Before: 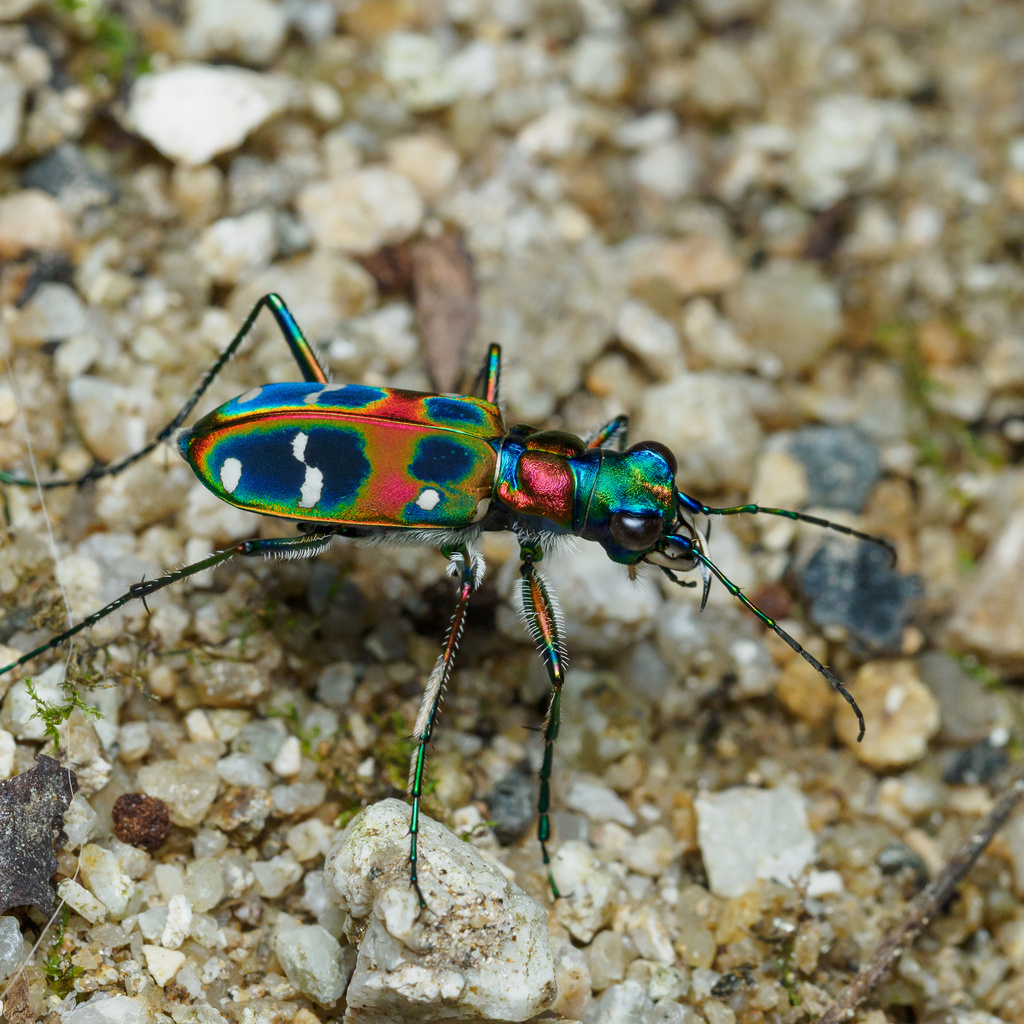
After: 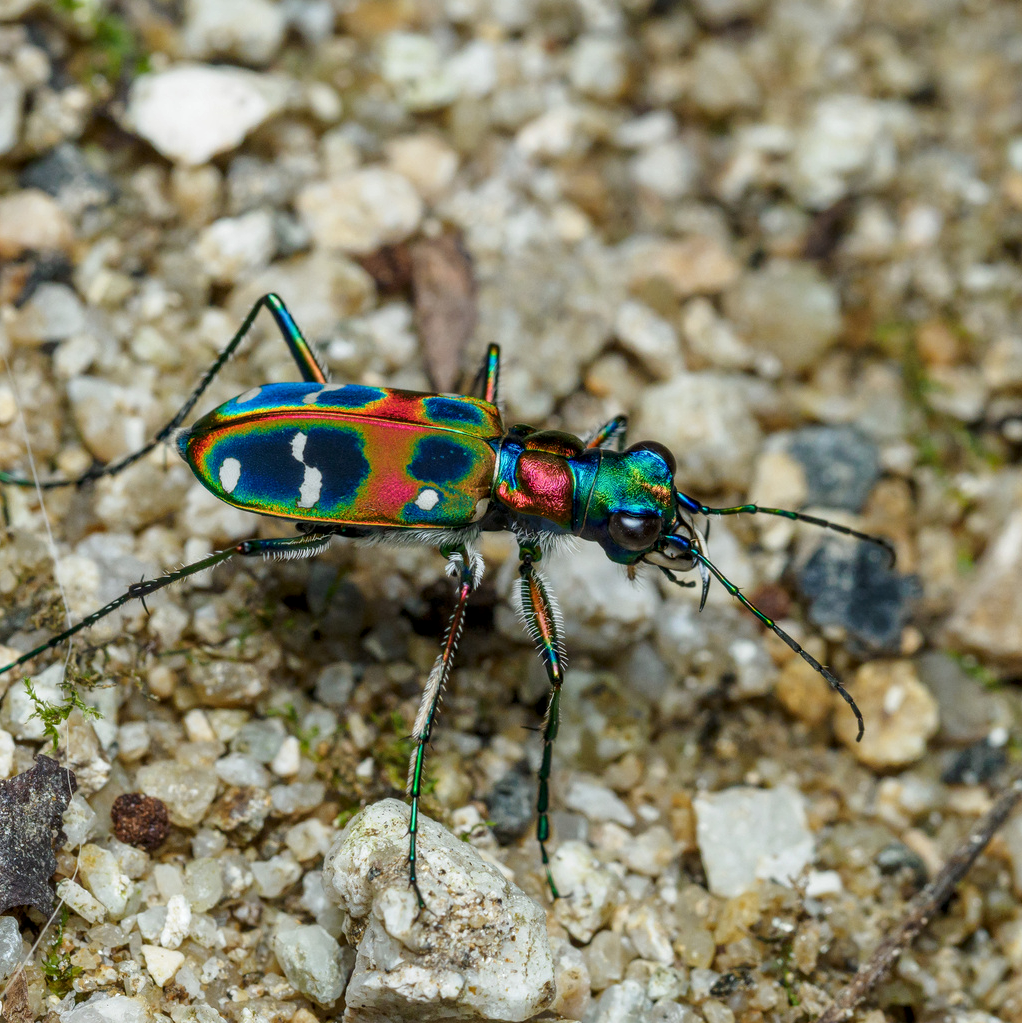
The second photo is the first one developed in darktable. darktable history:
crop and rotate: left 0.158%, bottom 0.008%
local contrast: on, module defaults
